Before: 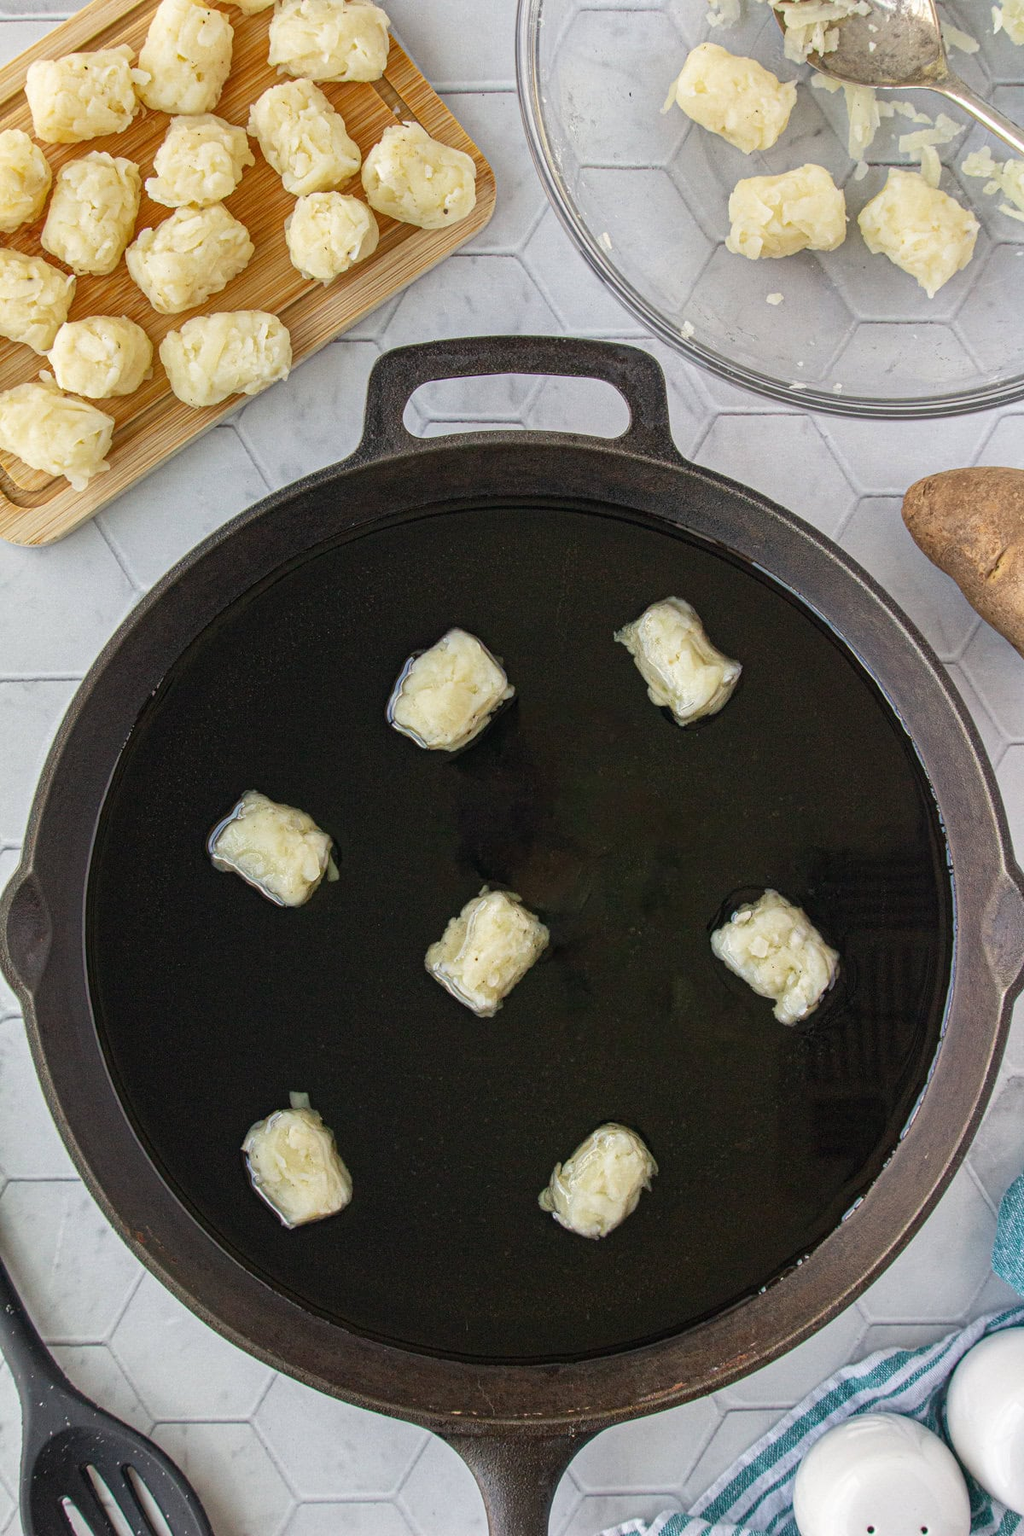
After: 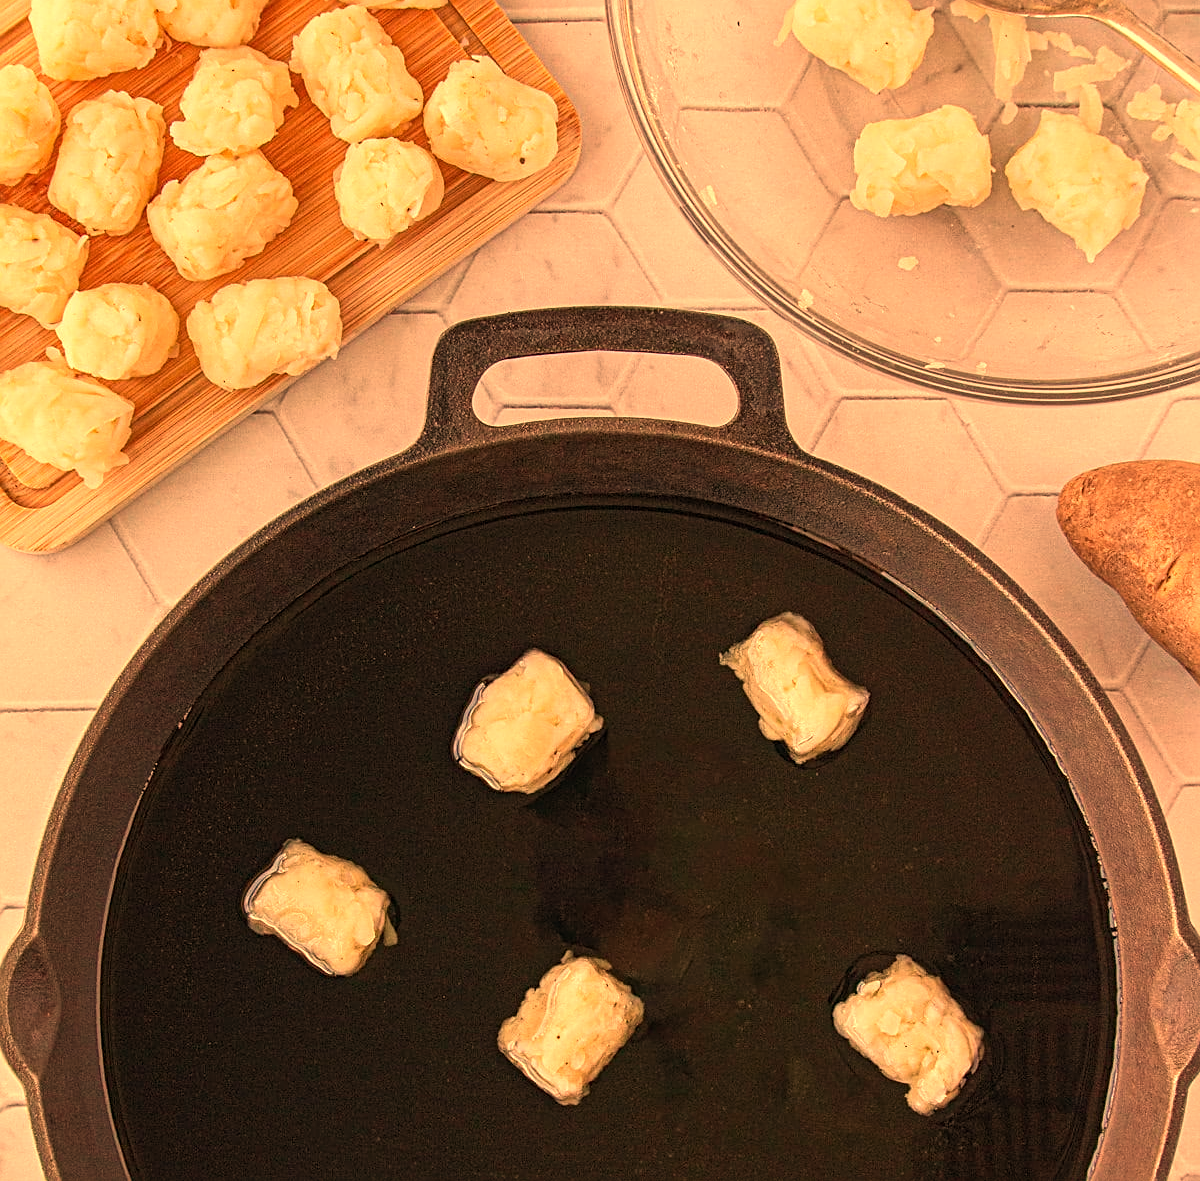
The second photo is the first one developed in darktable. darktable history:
white balance: red 1.467, blue 0.684
sharpen: amount 0.478
crop and rotate: top 4.848%, bottom 29.503%
tone equalizer: on, module defaults
